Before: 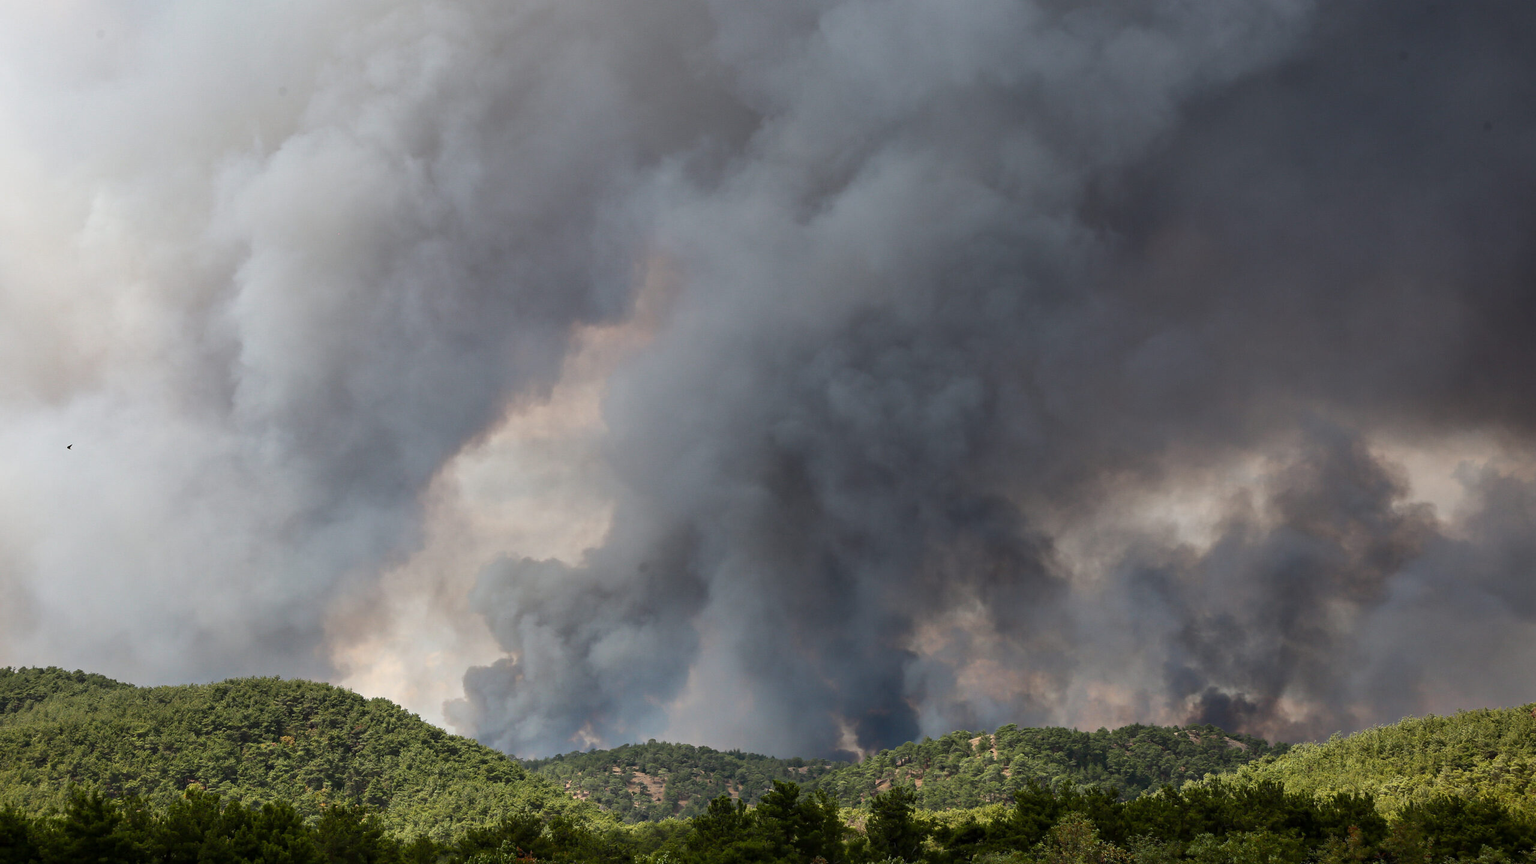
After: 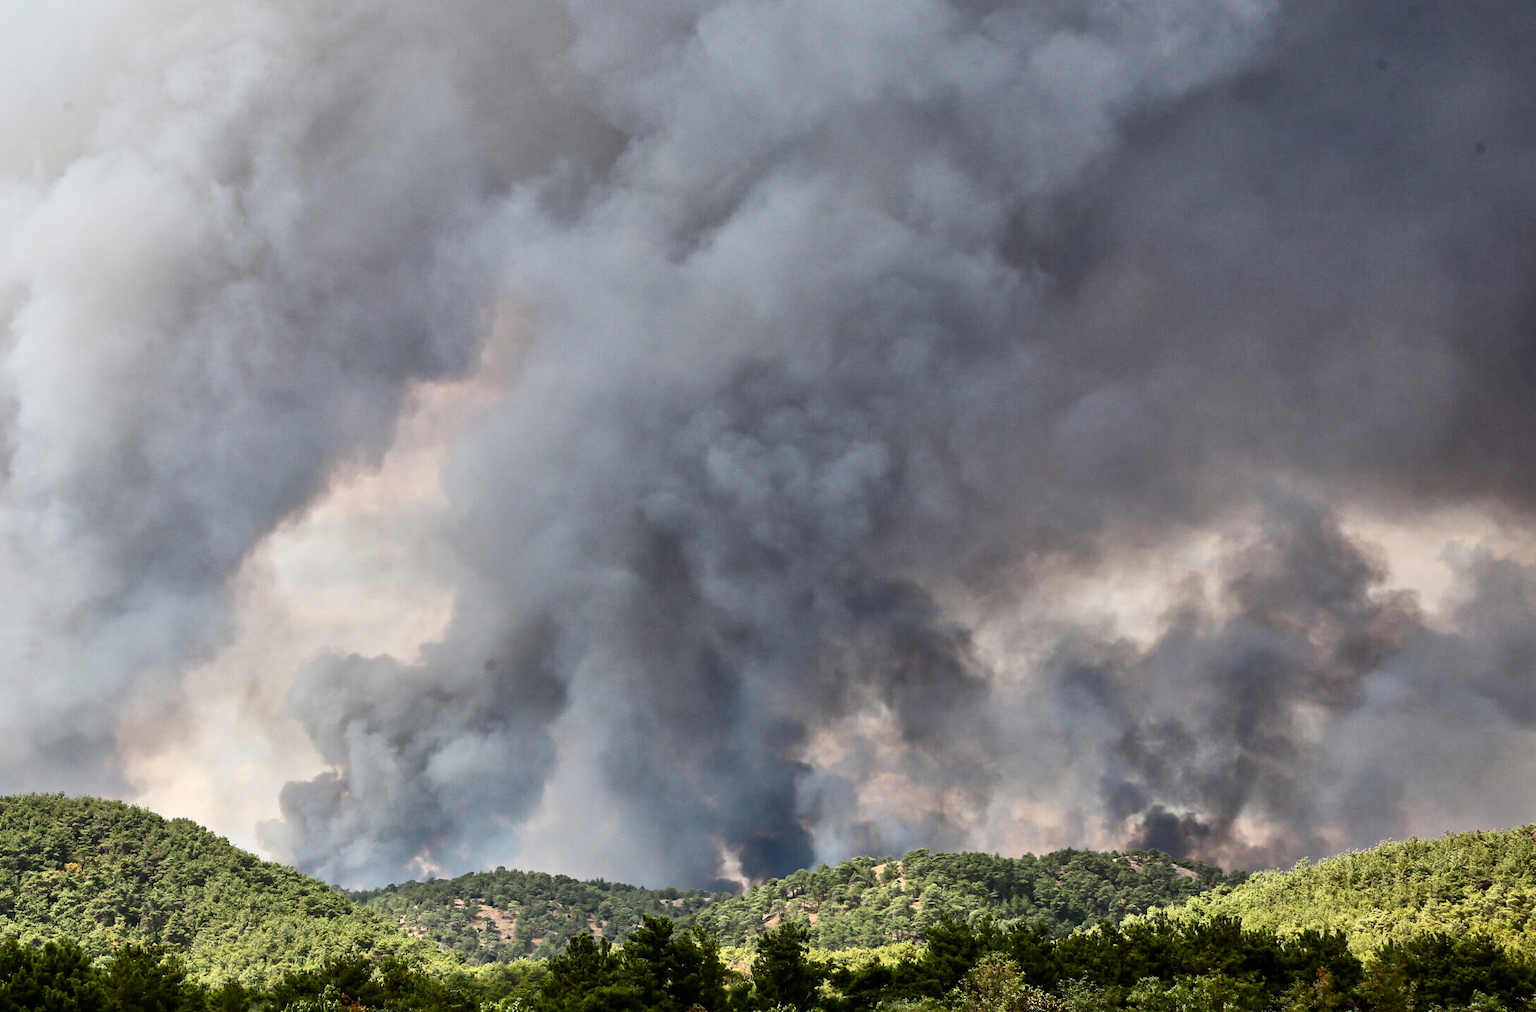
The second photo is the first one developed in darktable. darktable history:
tone equalizer: -7 EV 0.153 EV, -6 EV 0.639 EV, -5 EV 1.15 EV, -4 EV 1.3 EV, -3 EV 1.12 EV, -2 EV 0.6 EV, -1 EV 0.168 EV
crop and rotate: left 14.682%
contrast brightness saturation: contrast 0.286
